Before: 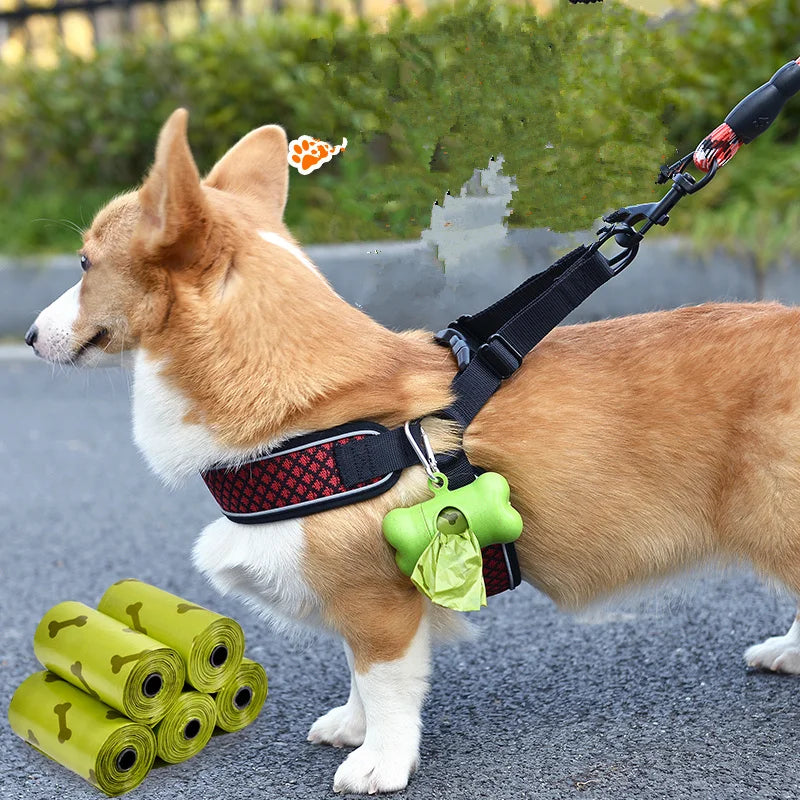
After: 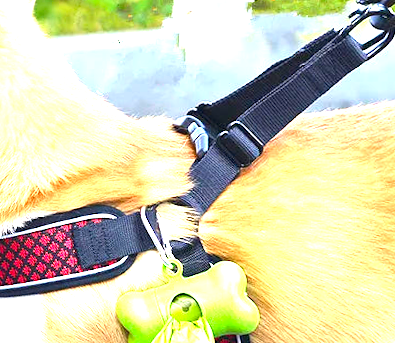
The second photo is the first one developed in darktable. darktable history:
crop: left 25%, top 25%, right 25%, bottom 25%
contrast brightness saturation: contrast 0.09, saturation 0.28
rotate and perspective: rotation 1.69°, lens shift (vertical) -0.023, lens shift (horizontal) -0.291, crop left 0.025, crop right 0.988, crop top 0.092, crop bottom 0.842
exposure: exposure 2.003 EV, compensate highlight preservation false
